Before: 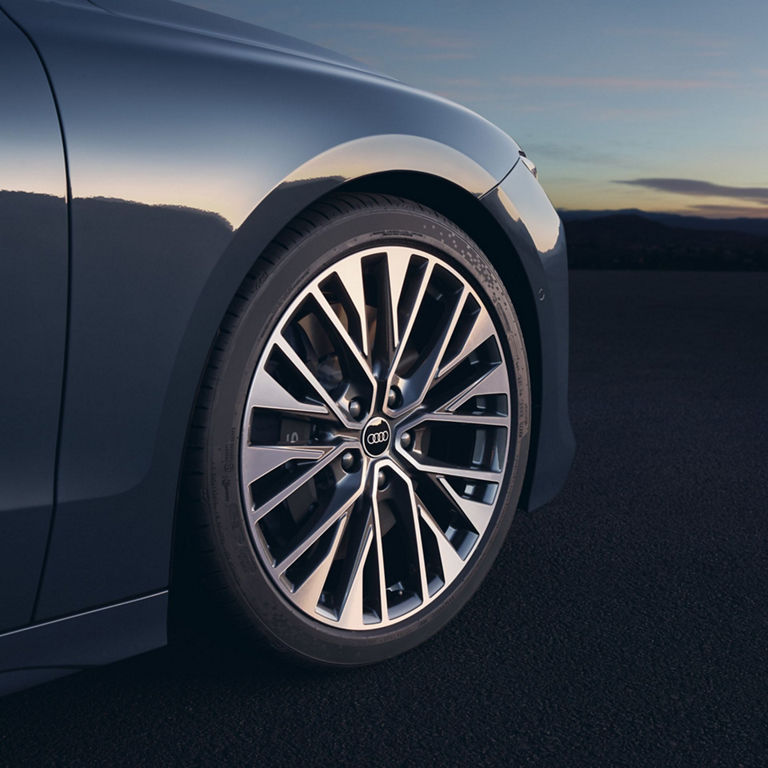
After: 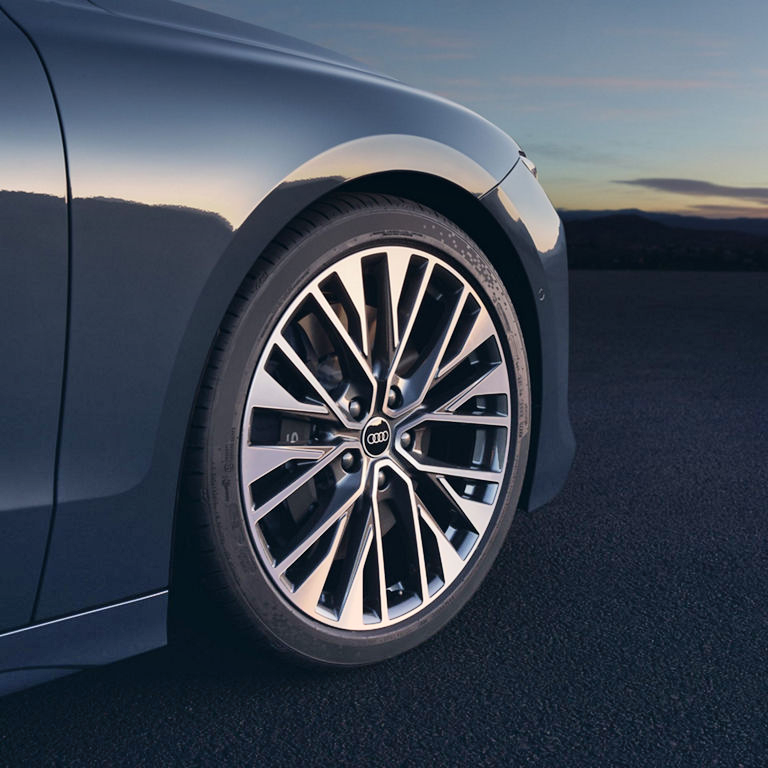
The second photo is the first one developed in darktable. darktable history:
shadows and highlights: highlights 70.7, soften with gaussian
